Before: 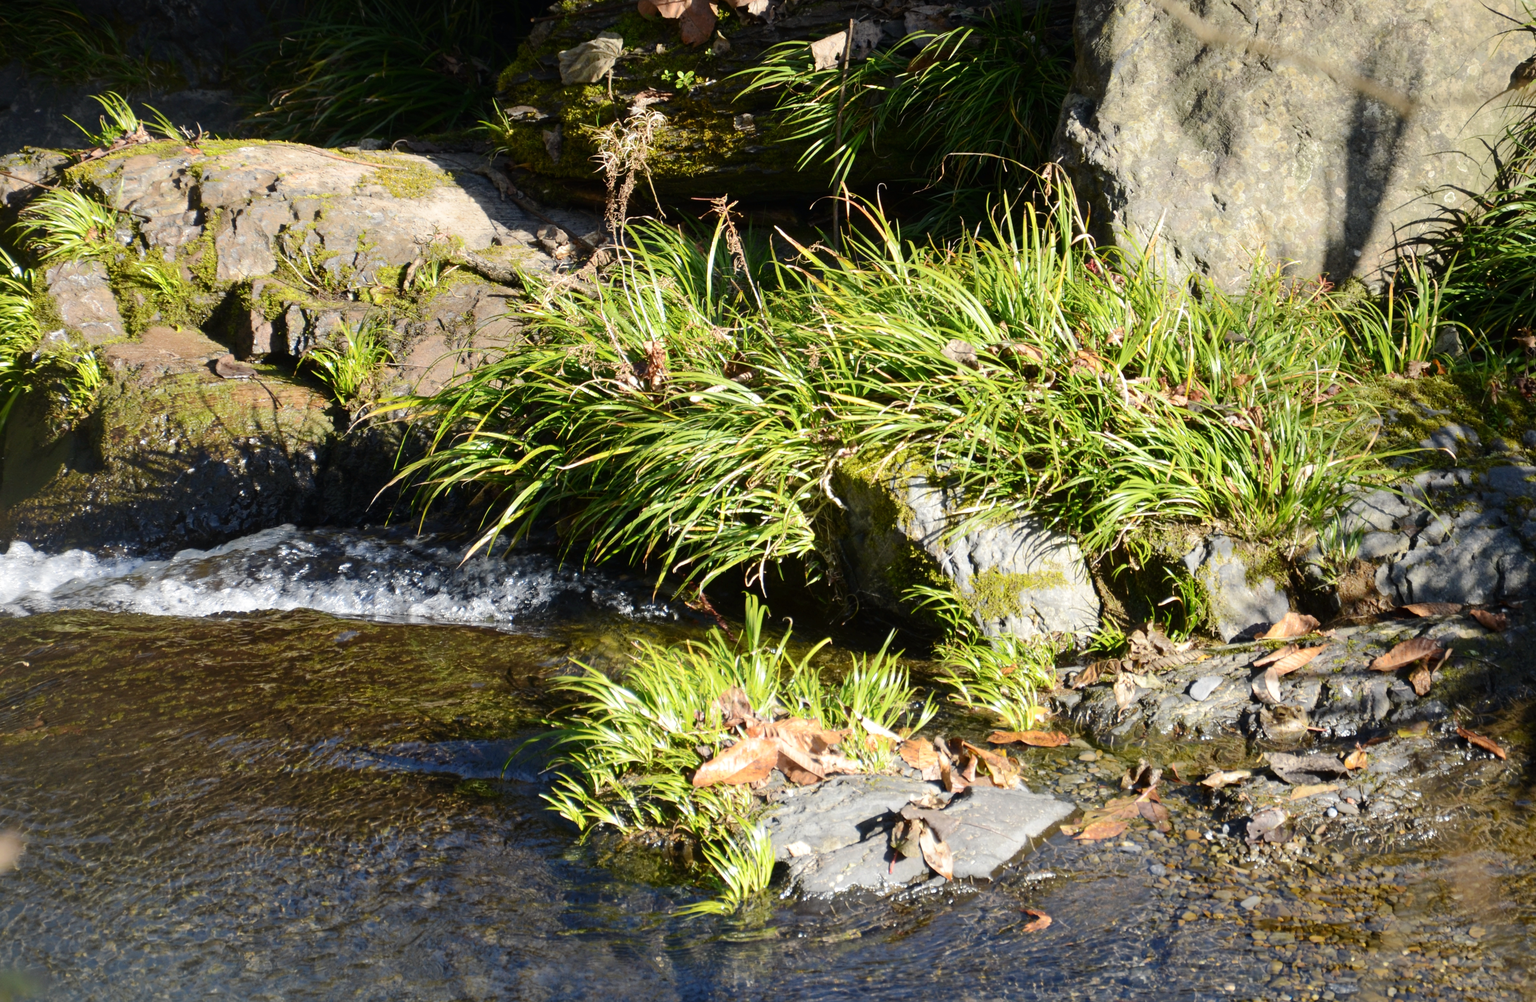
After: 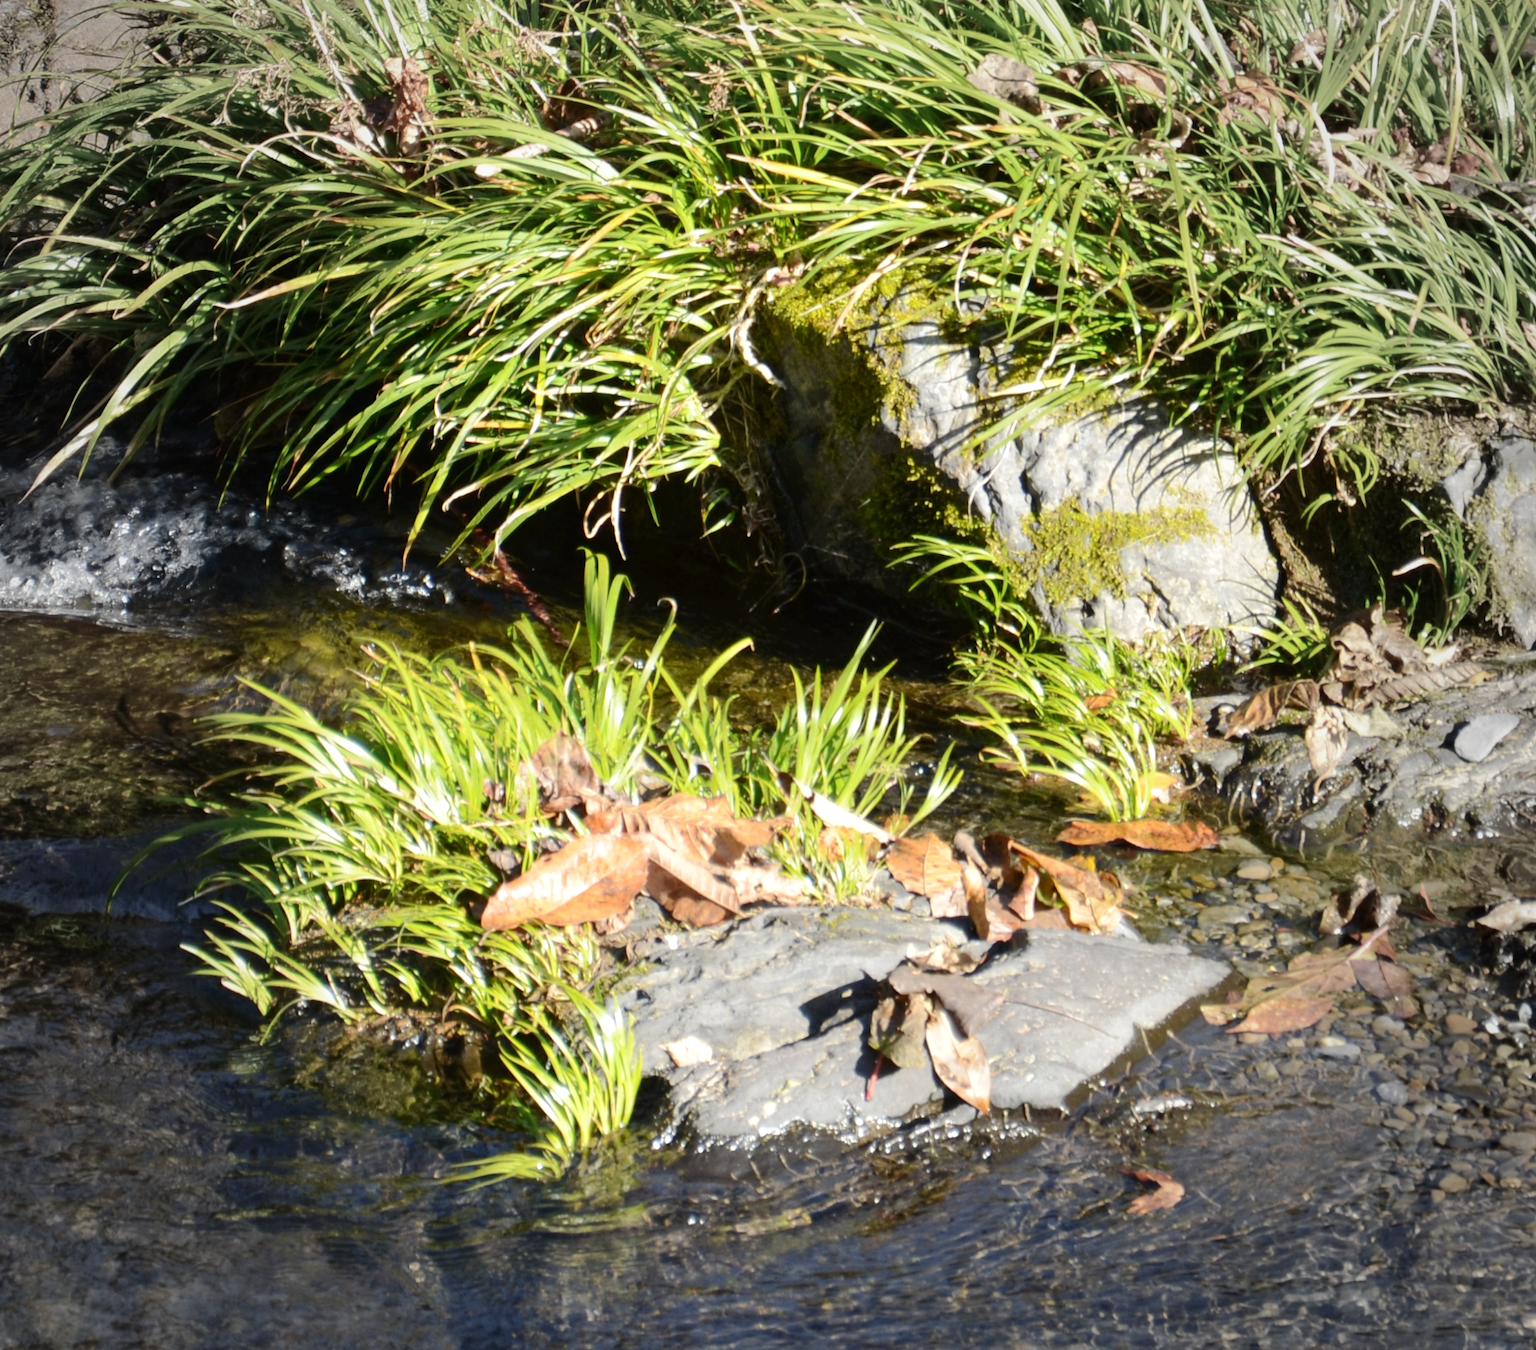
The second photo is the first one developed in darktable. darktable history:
tone equalizer: edges refinement/feathering 500, mask exposure compensation -1.57 EV, preserve details no
vignetting: fall-off start 65.35%, brightness -0.266, width/height ratio 0.884
crop and rotate: left 29.119%, top 31.138%, right 19.807%
